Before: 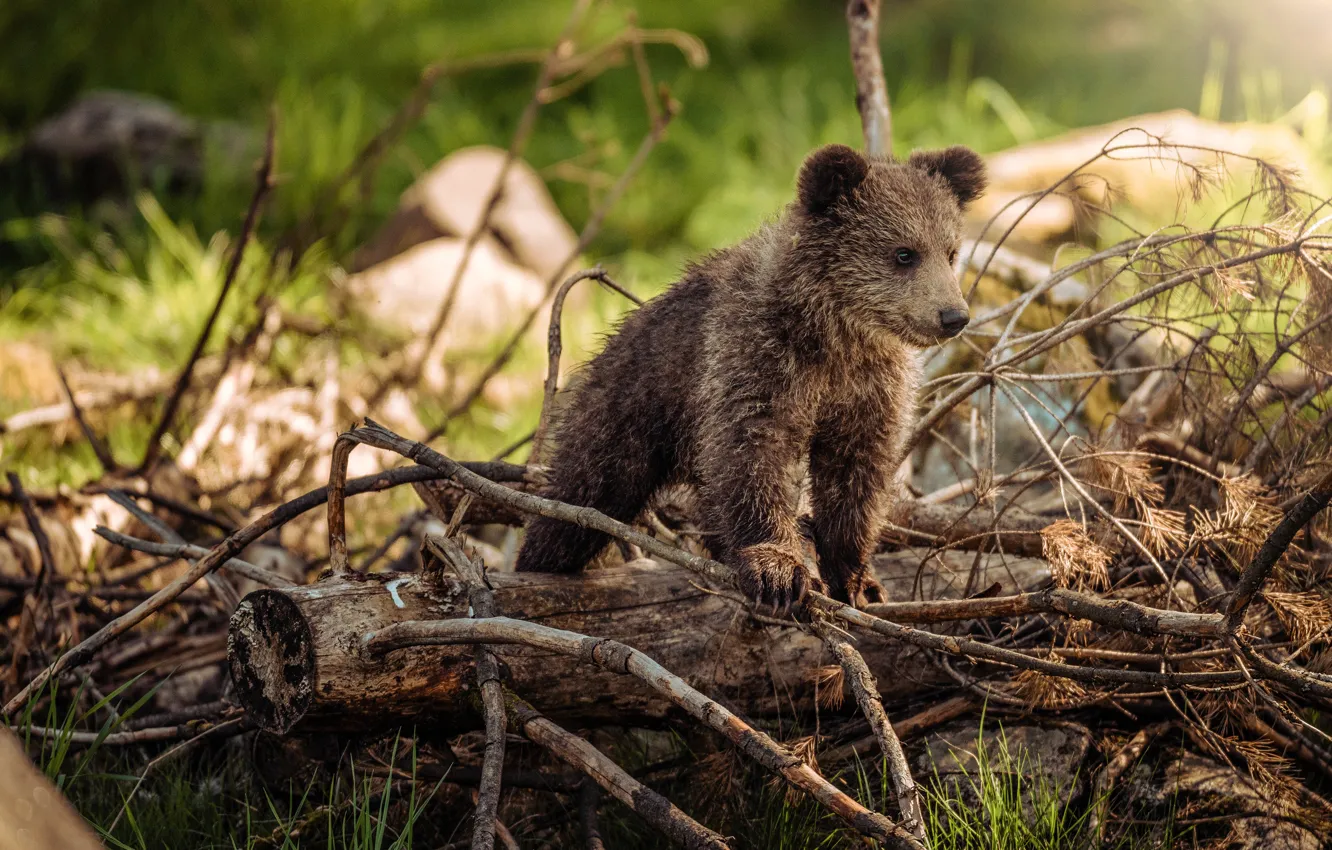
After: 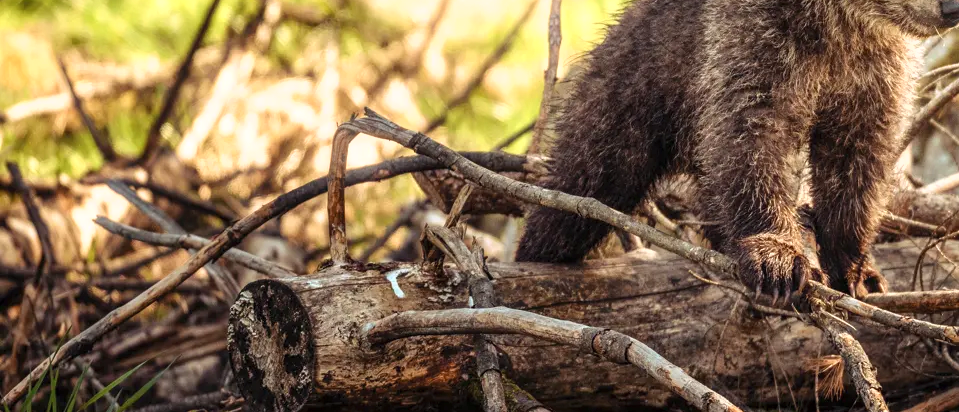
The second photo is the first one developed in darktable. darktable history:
crop: top 36.498%, right 27.964%, bottom 14.995%
tone equalizer: on, module defaults
bloom: size 3%, threshold 100%, strength 0%
fill light: on, module defaults
exposure: exposure 0.7 EV, compensate highlight preservation false
